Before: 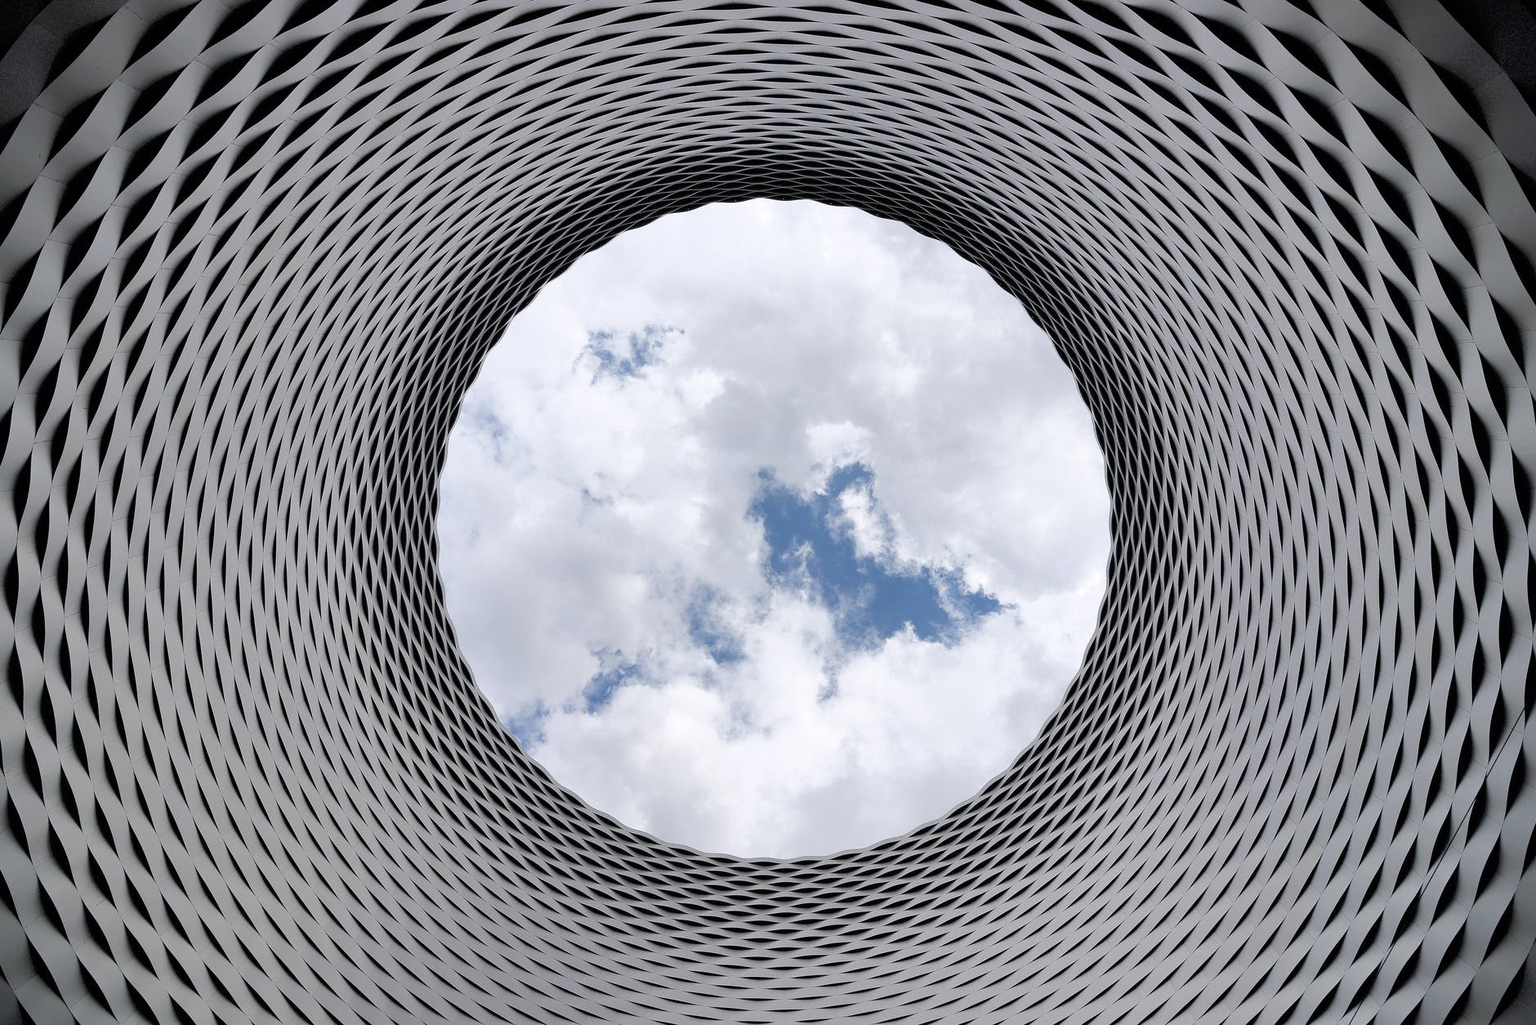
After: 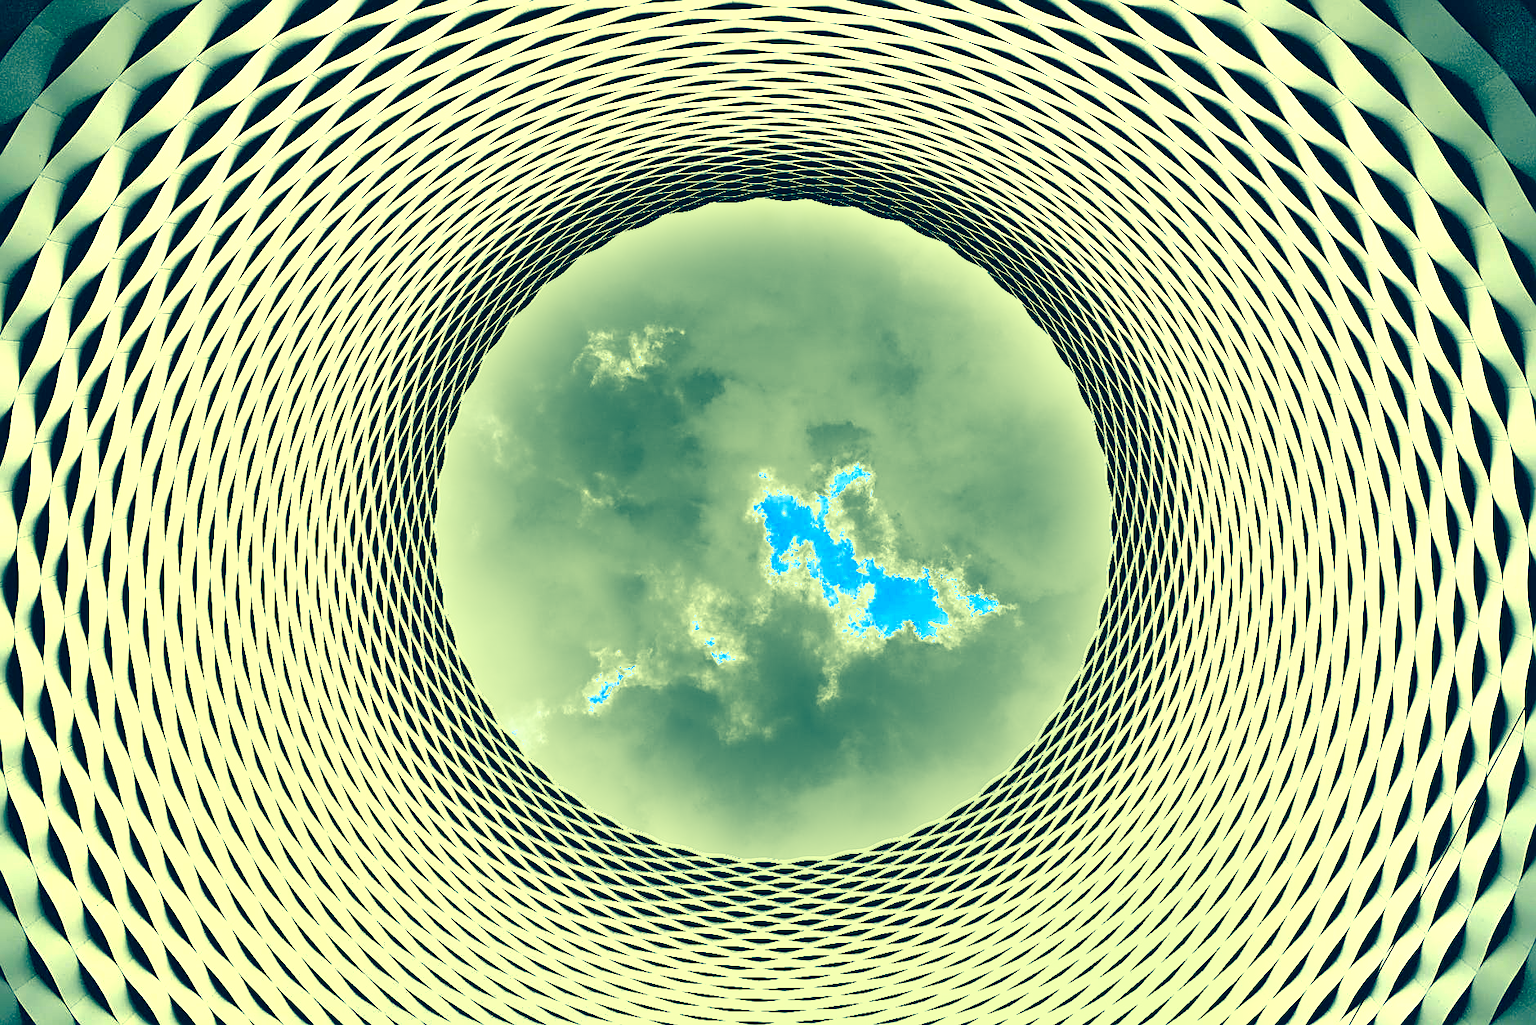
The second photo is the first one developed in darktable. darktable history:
exposure: exposure 1.996 EV, compensate exposure bias true, compensate highlight preservation false
color correction: highlights a* -15.67, highlights b* 39.77, shadows a* -39.32, shadows b* -26.72
sharpen: on, module defaults
shadows and highlights: low approximation 0.01, soften with gaussian
